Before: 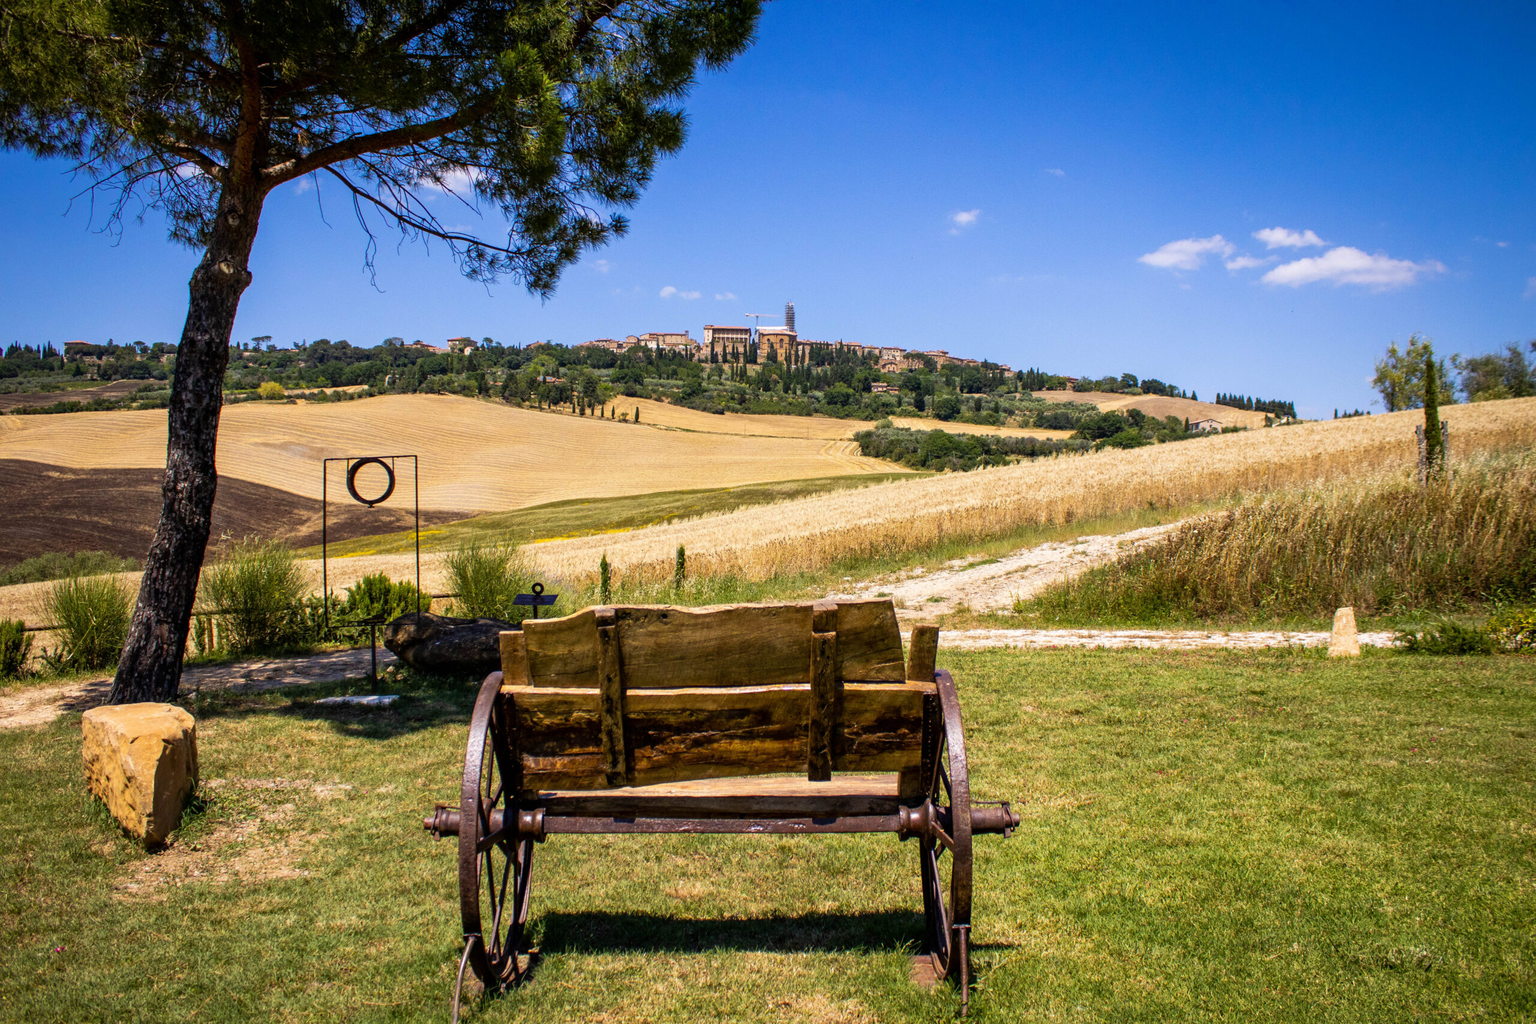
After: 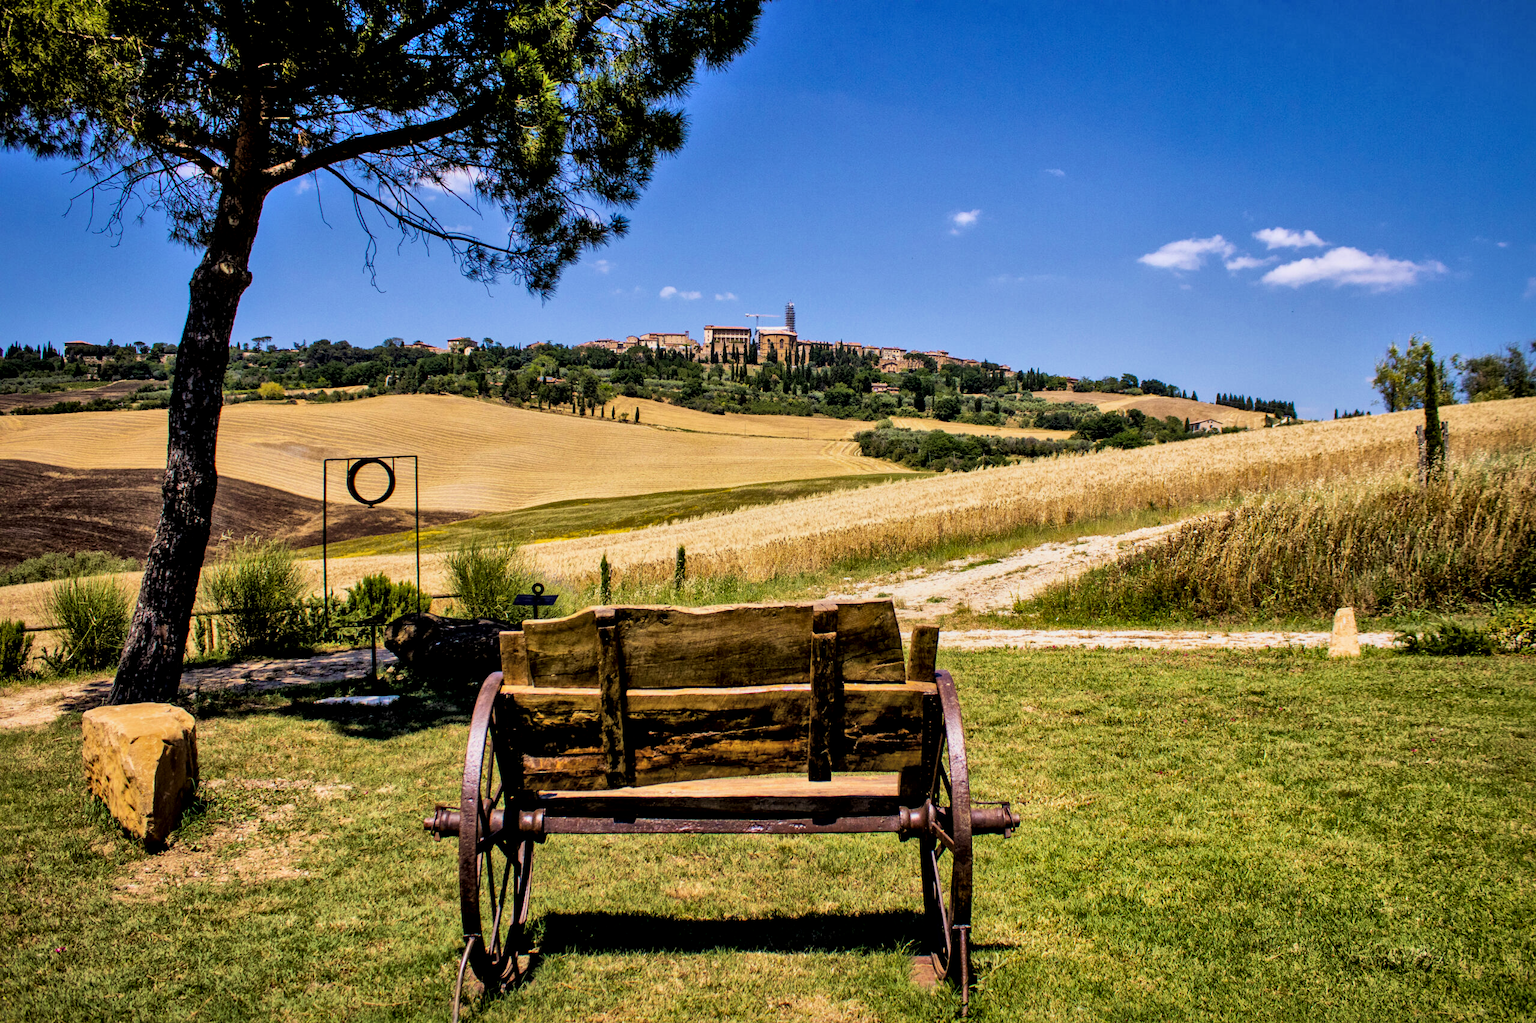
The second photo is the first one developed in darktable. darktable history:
local contrast: mode bilateral grid, contrast 21, coarseness 51, detail 171%, midtone range 0.2
crop: bottom 0.077%
velvia: on, module defaults
filmic rgb: black relative exposure -7.56 EV, white relative exposure 4.66 EV, threshold 2.99 EV, target black luminance 0%, hardness 3.54, latitude 50.32%, contrast 1.033, highlights saturation mix 8.81%, shadows ↔ highlights balance -0.207%, color science v6 (2022), enable highlight reconstruction true
shadows and highlights: highlights color adjustment 74.08%, low approximation 0.01, soften with gaussian
color balance rgb: shadows lift › luminance -9.031%, power › hue 61.22°, linear chroma grading › global chroma -15.281%, perceptual saturation grading › global saturation 25.618%
